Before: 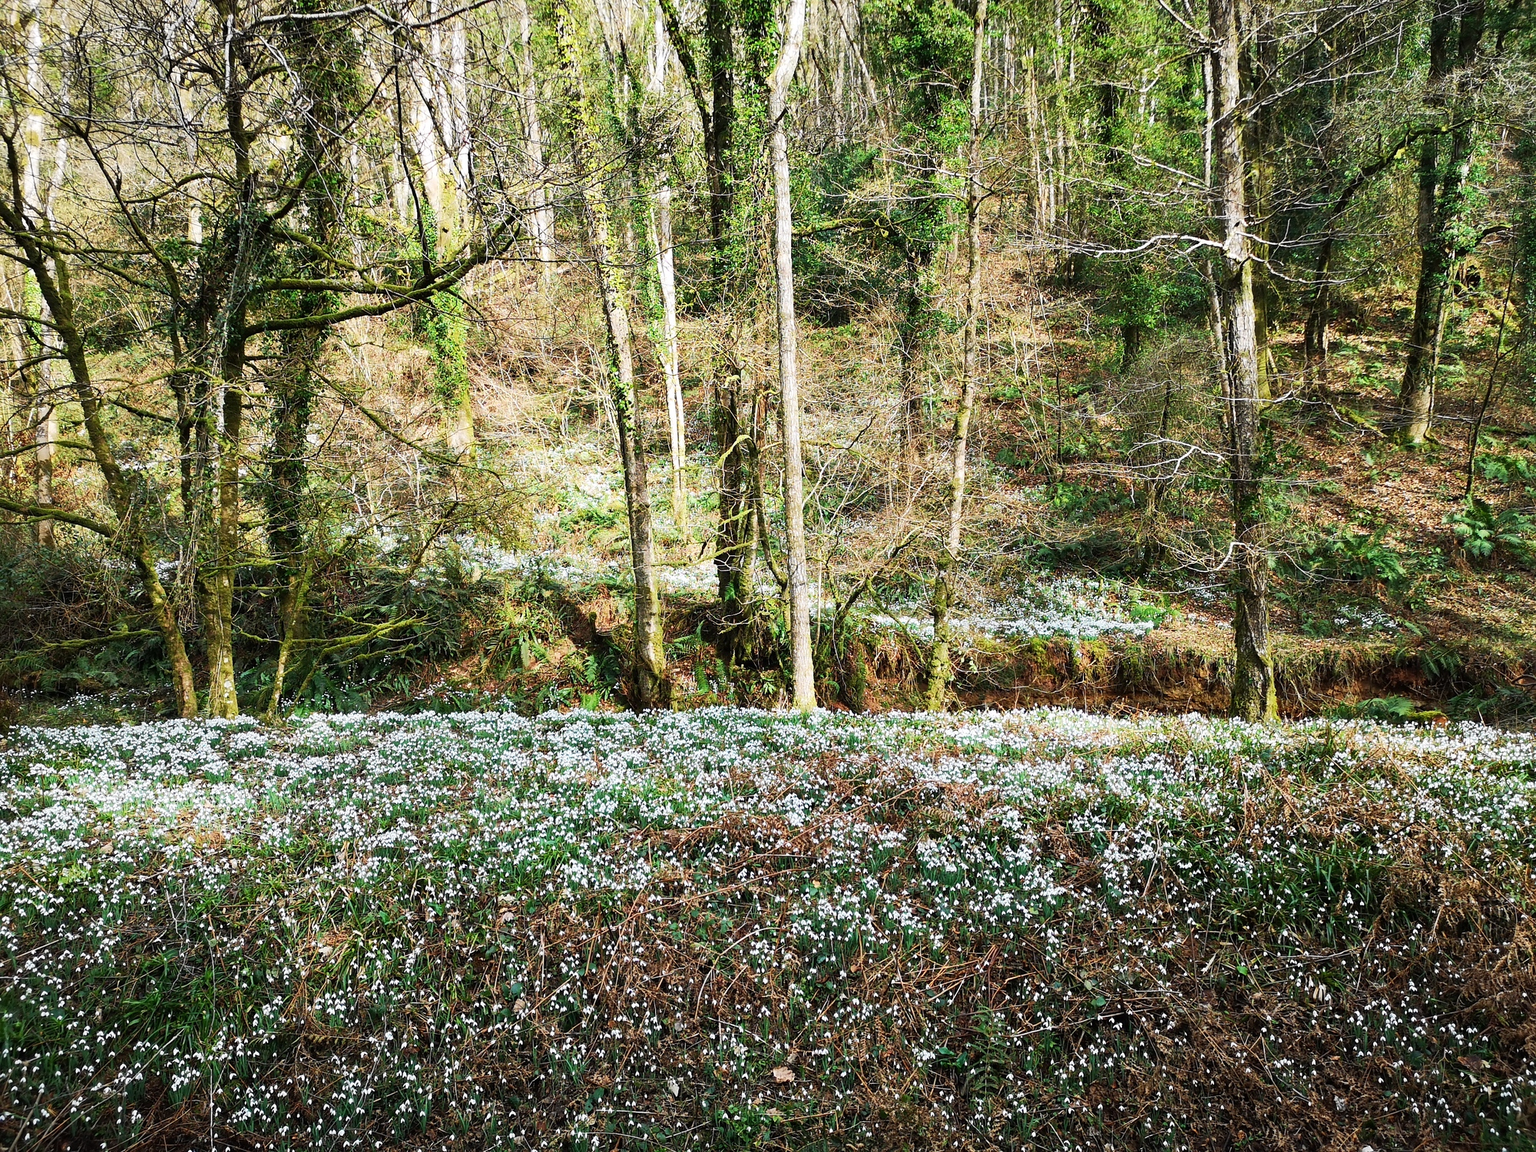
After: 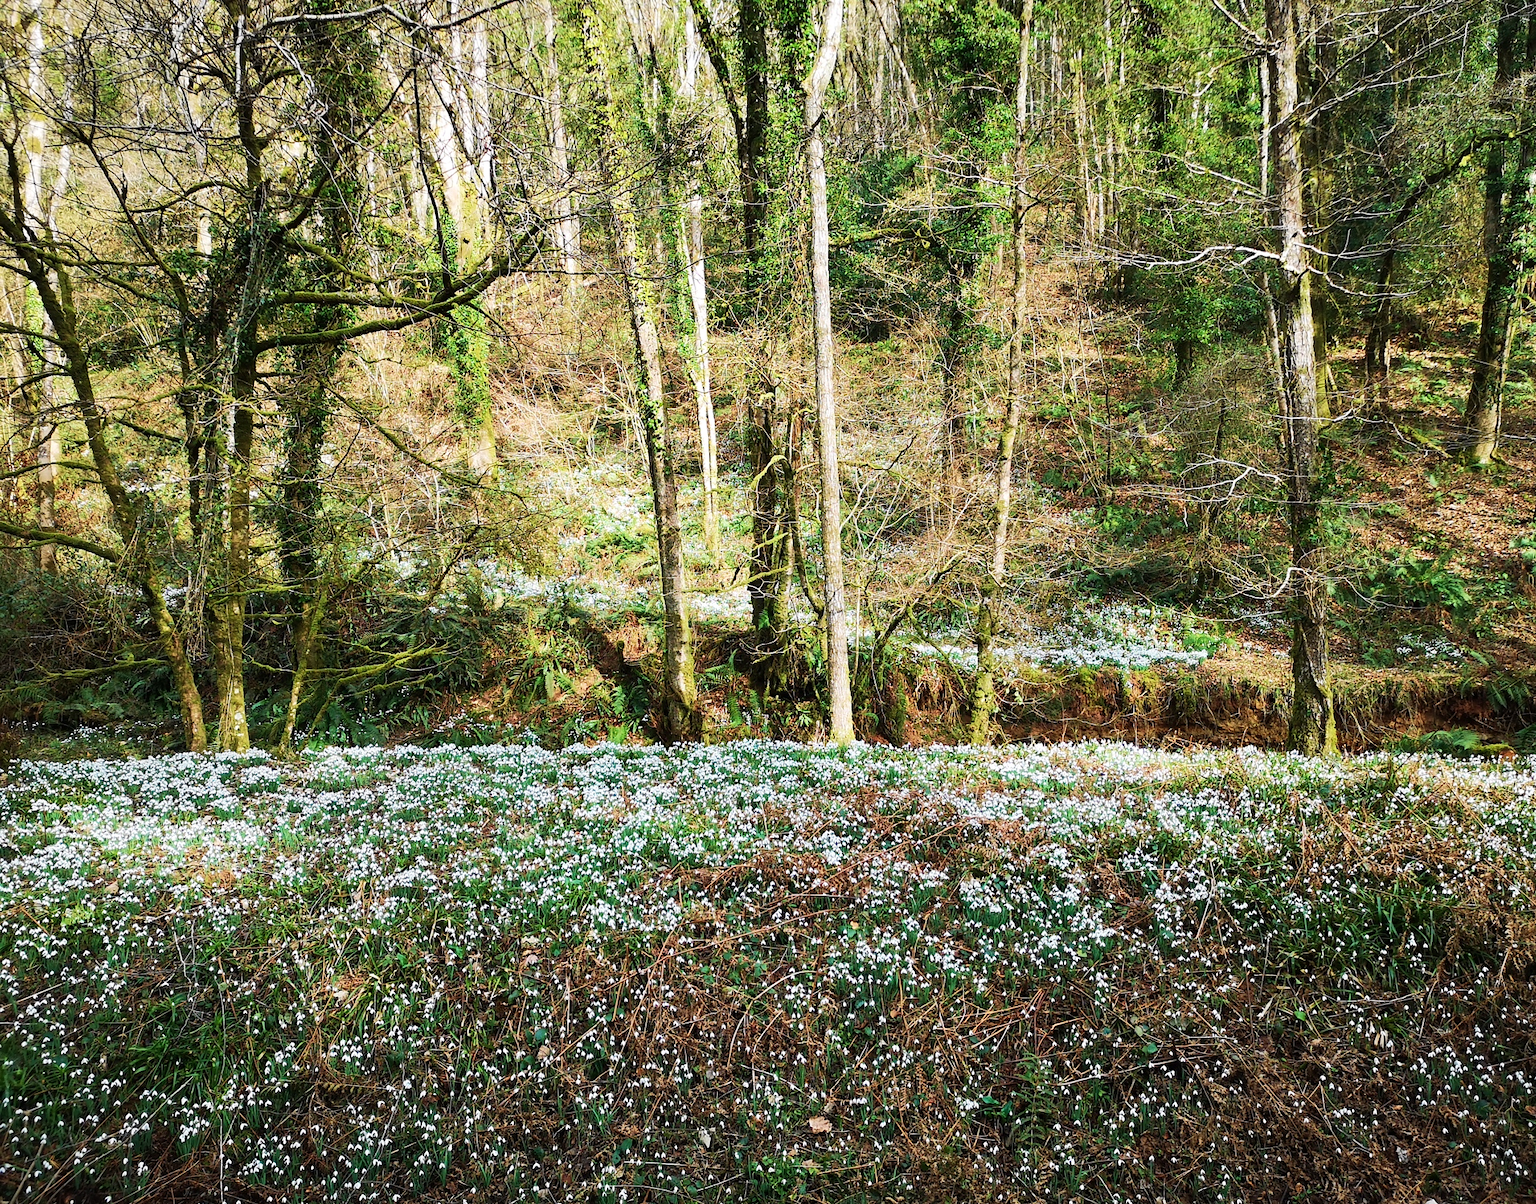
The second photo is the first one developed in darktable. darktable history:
crop: right 4.426%, bottom 0.031%
tone equalizer: edges refinement/feathering 500, mask exposure compensation -1.57 EV, preserve details no
velvia: on, module defaults
